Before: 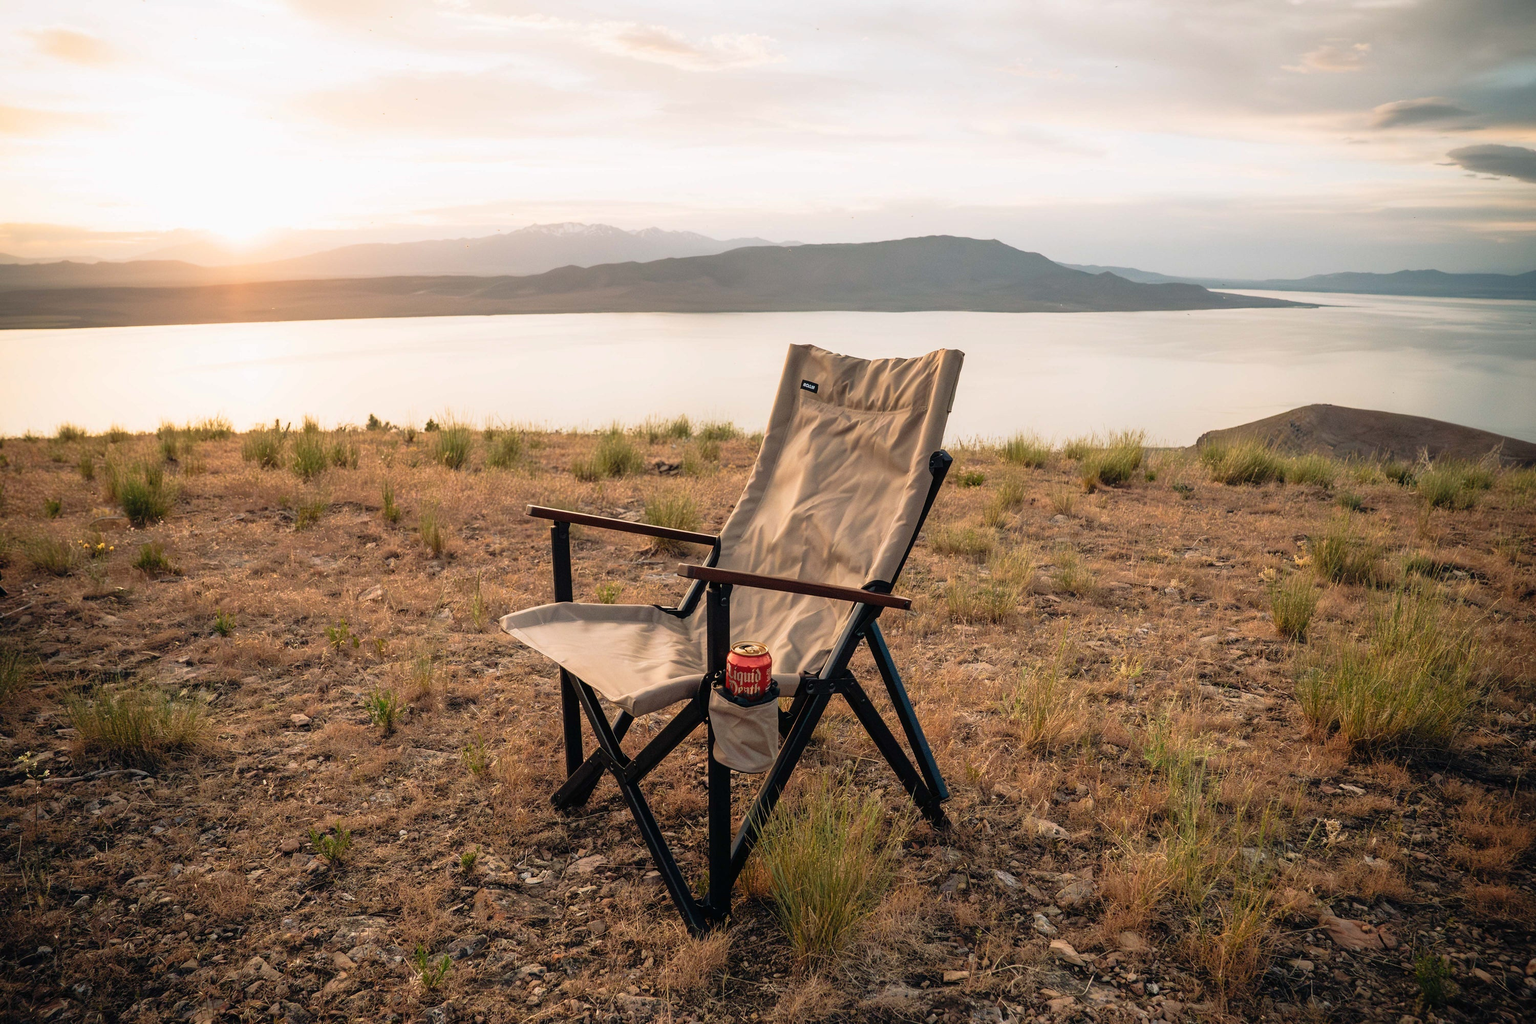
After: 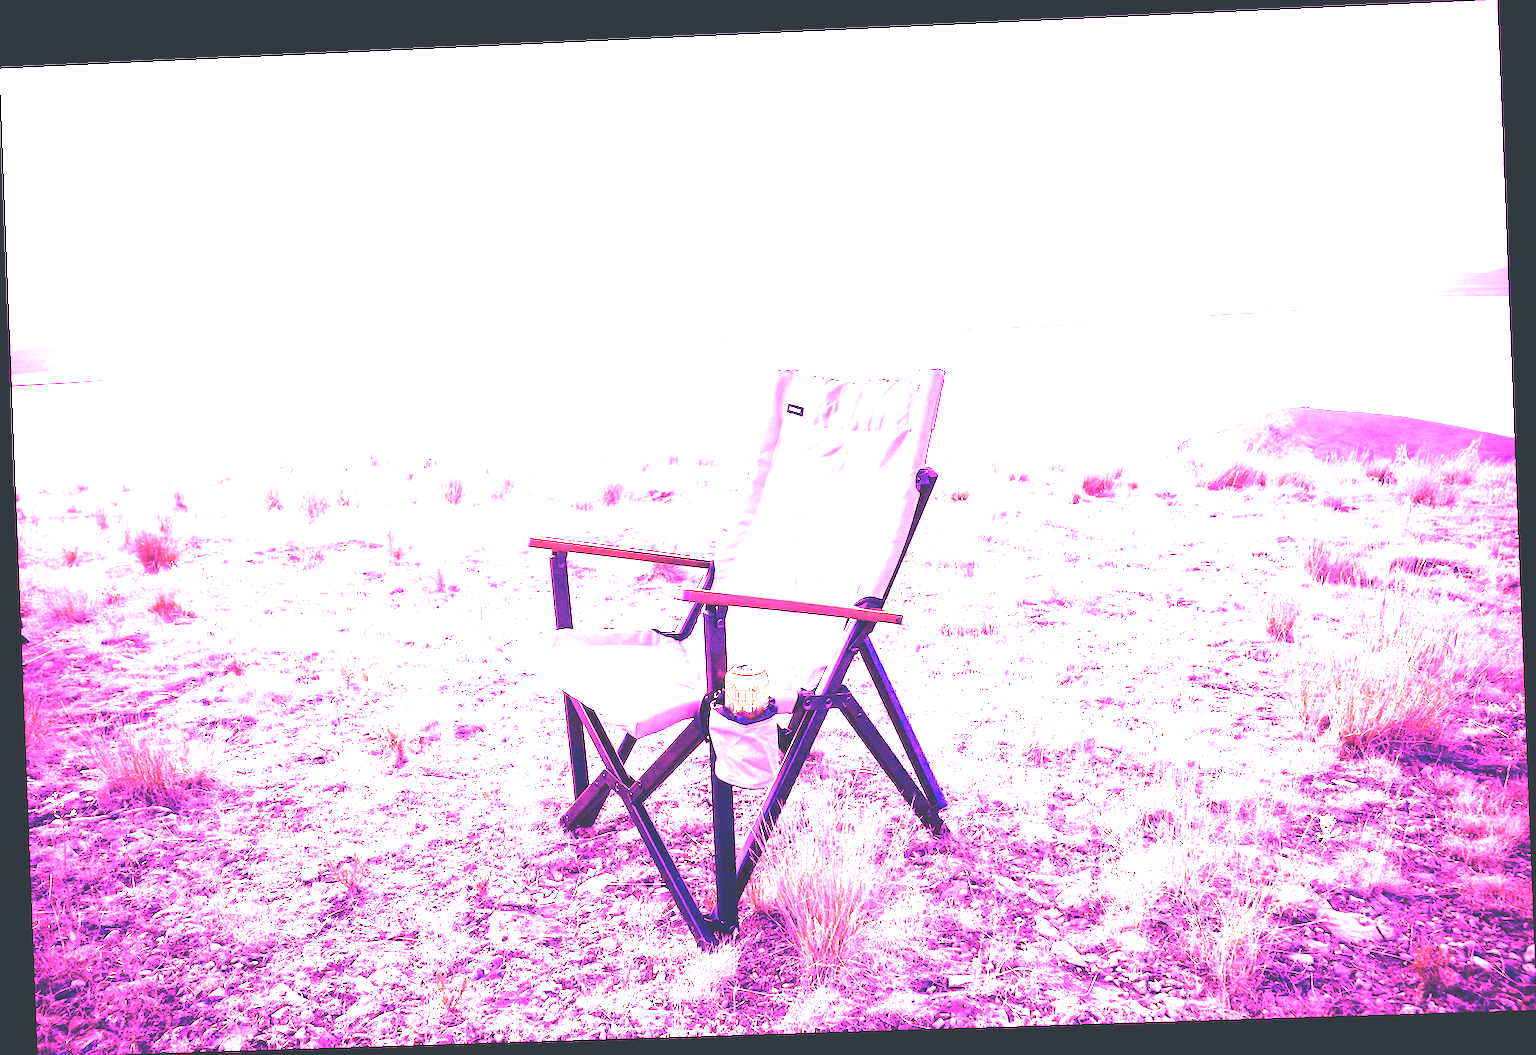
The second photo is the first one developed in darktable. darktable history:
color calibration: illuminant Planckian (black body), x 0.378, y 0.375, temperature 4065 K
exposure: black level correction -0.041, exposure 0.064 EV, compensate highlight preservation false
rotate and perspective: rotation -2.22°, lens shift (horizontal) -0.022, automatic cropping off
white balance: red 8, blue 8
